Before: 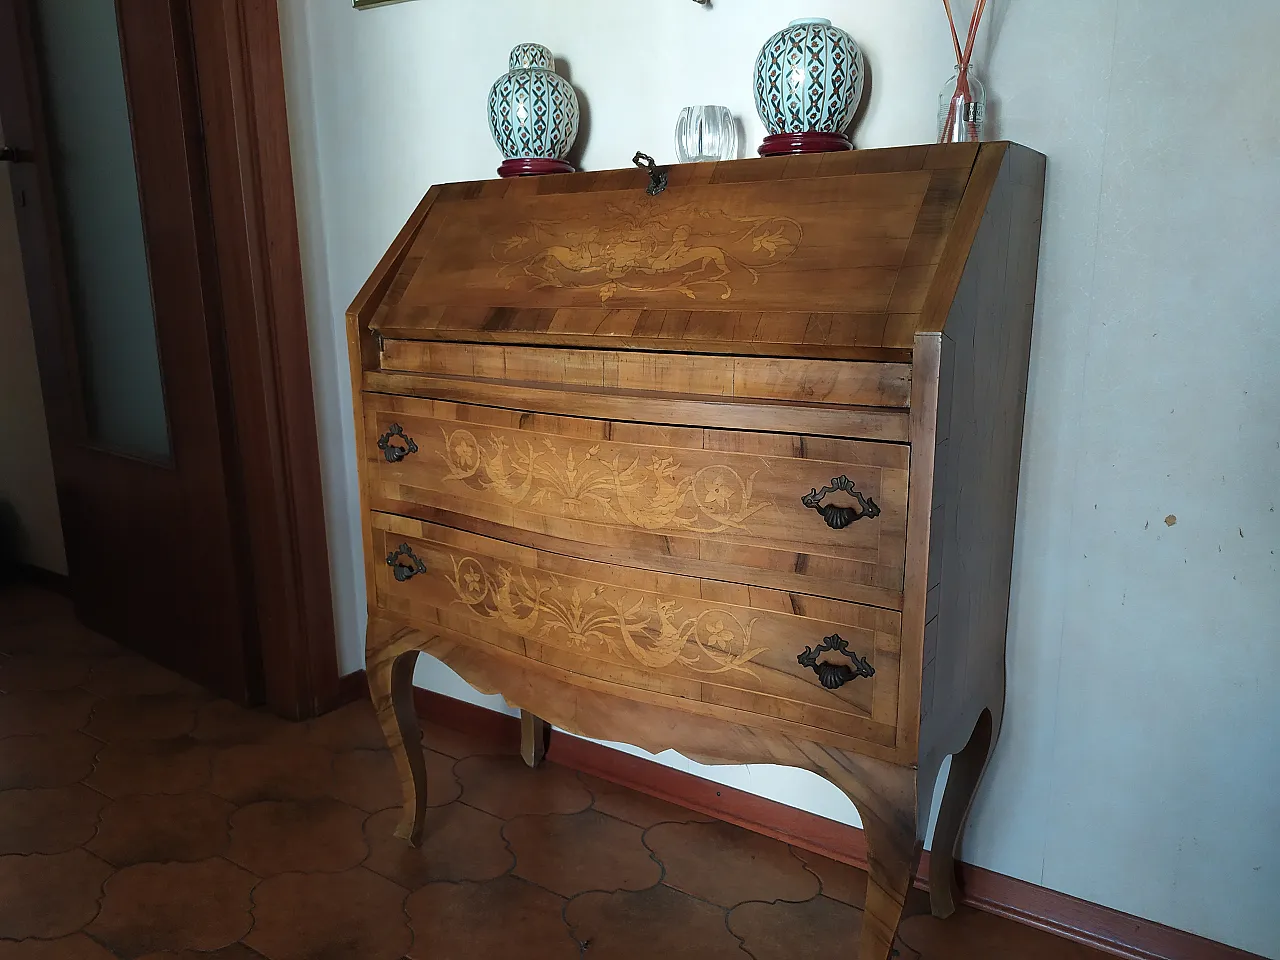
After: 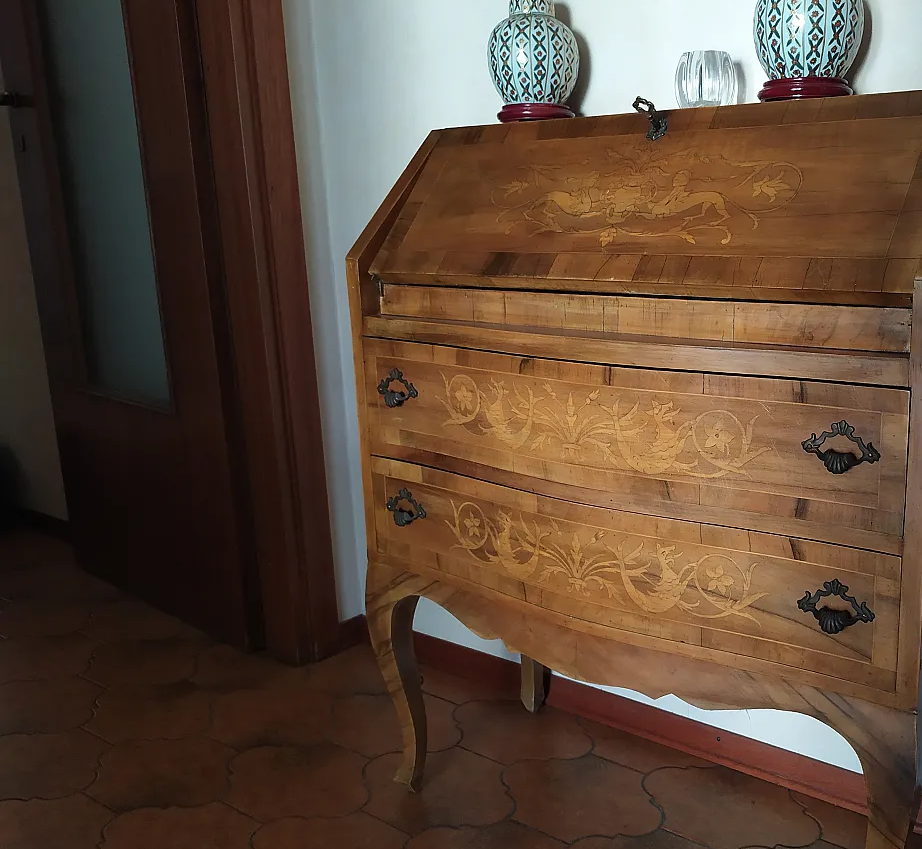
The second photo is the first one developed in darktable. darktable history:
crop: top 5.751%, right 27.897%, bottom 5.794%
